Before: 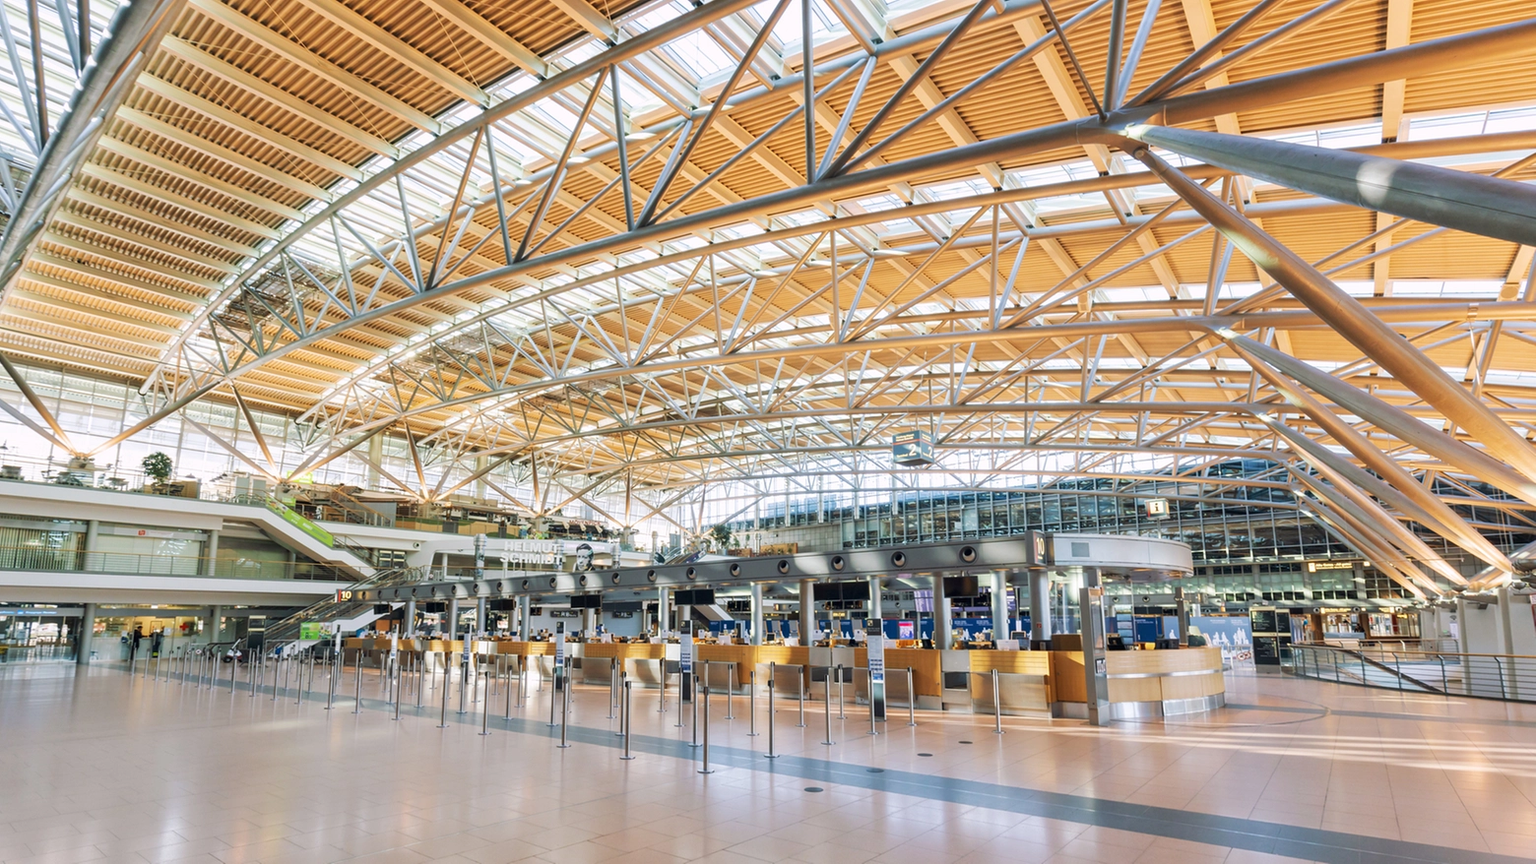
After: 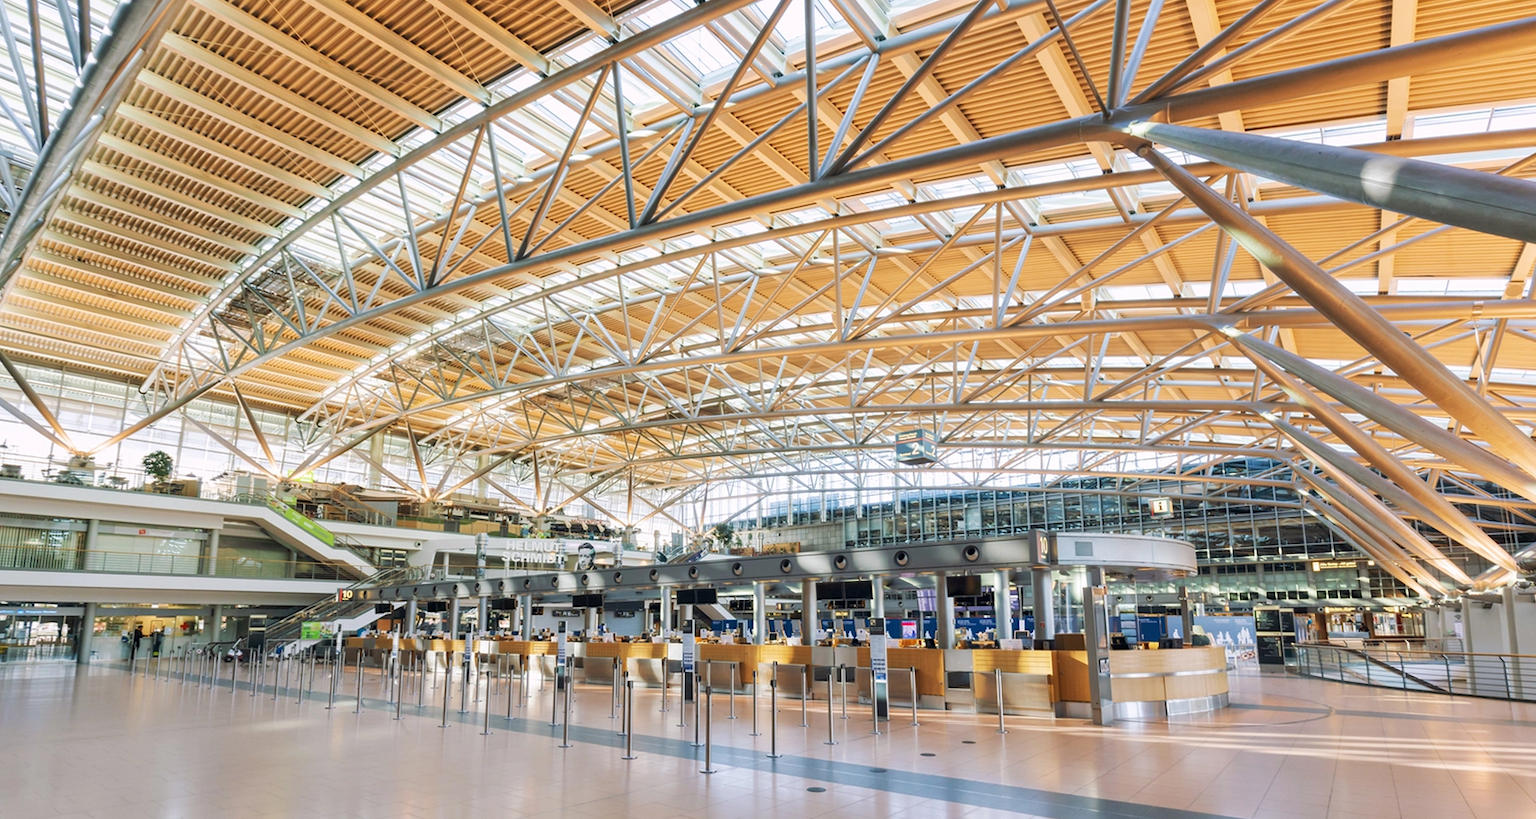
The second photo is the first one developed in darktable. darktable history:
crop: top 0.372%, right 0.257%, bottom 5.003%
